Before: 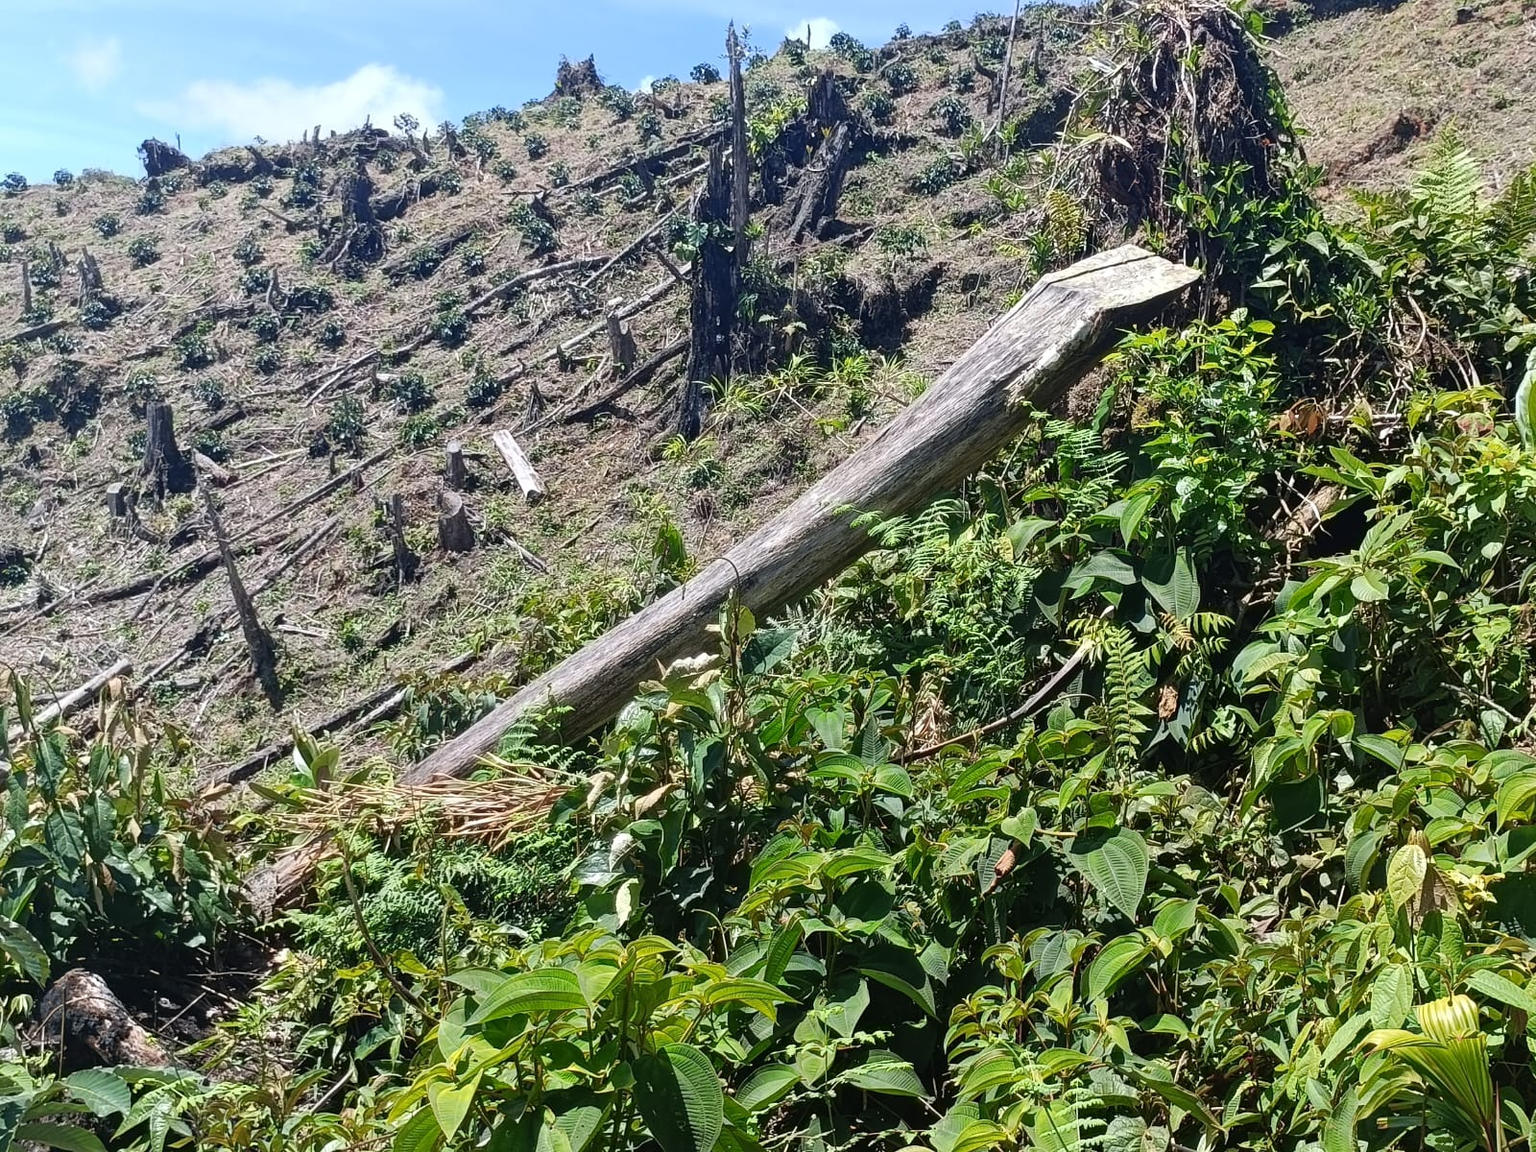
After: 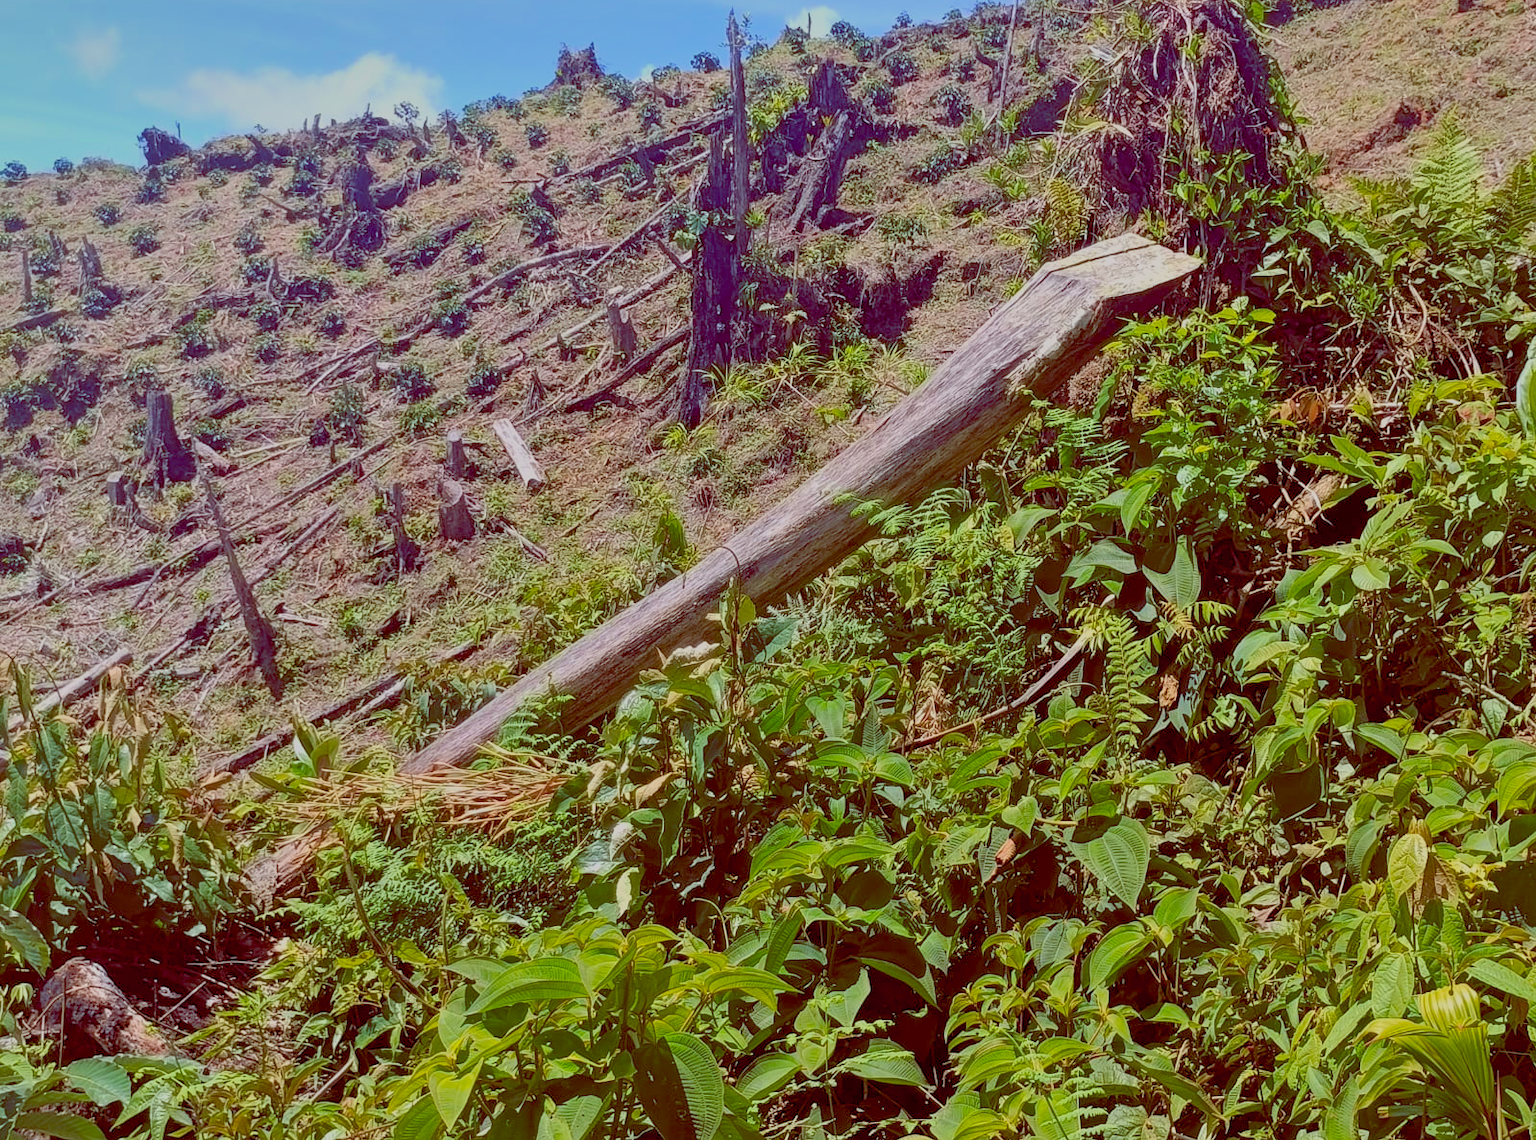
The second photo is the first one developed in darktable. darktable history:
crop: top 1.036%, right 0.015%
velvia: on, module defaults
color balance rgb: global offset › luminance -0.206%, global offset › chroma 0.273%, perceptual saturation grading › global saturation 25.04%, contrast -29.44%
shadows and highlights: shadows 40.11, highlights -53.46, low approximation 0.01, soften with gaussian
